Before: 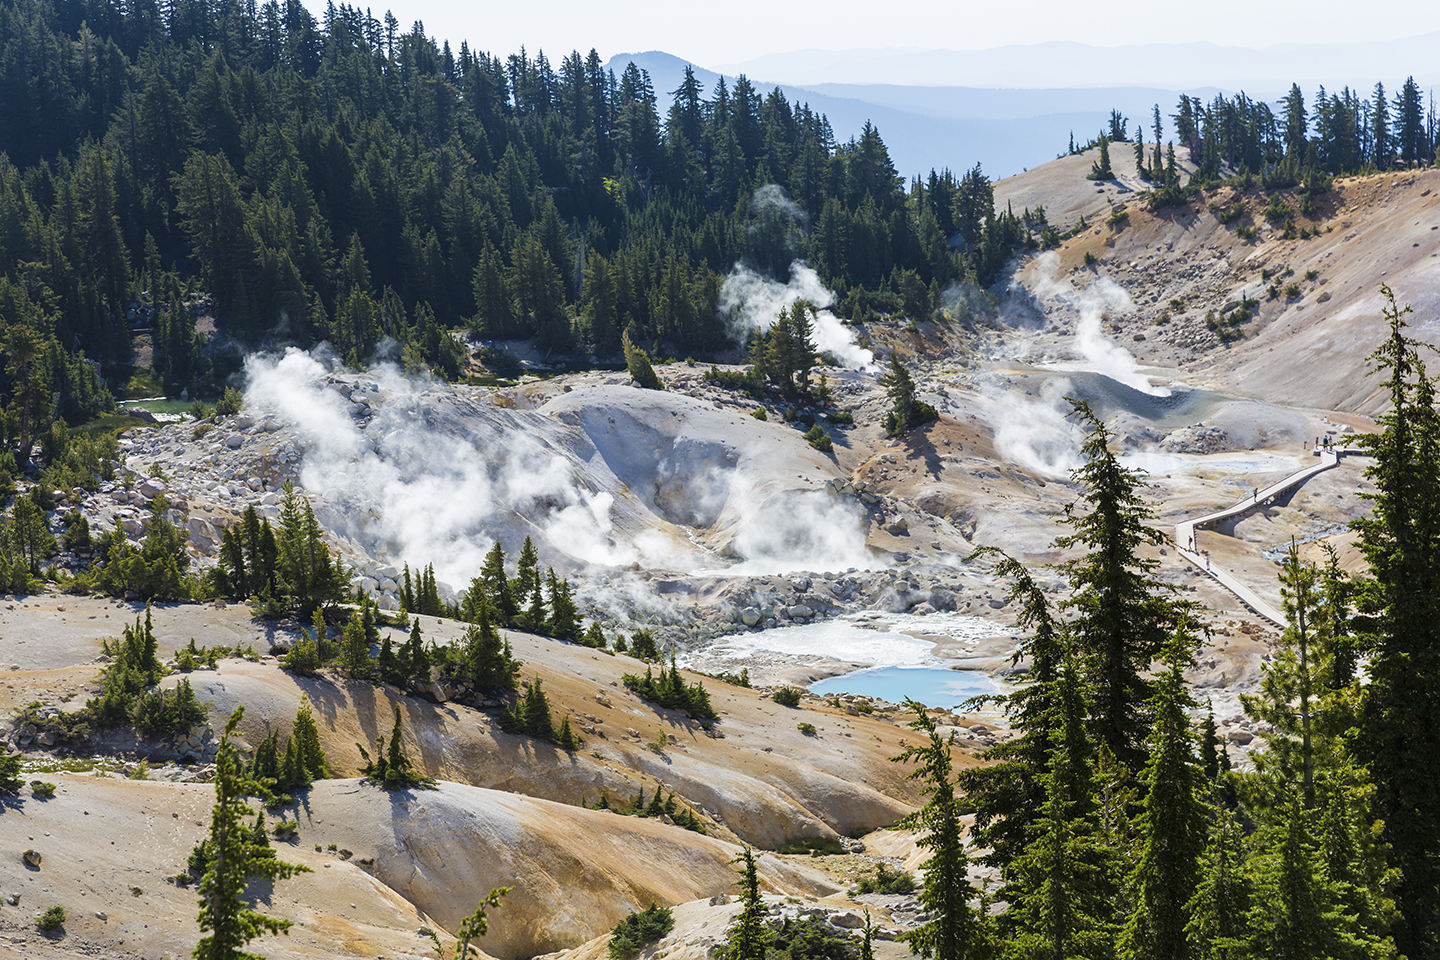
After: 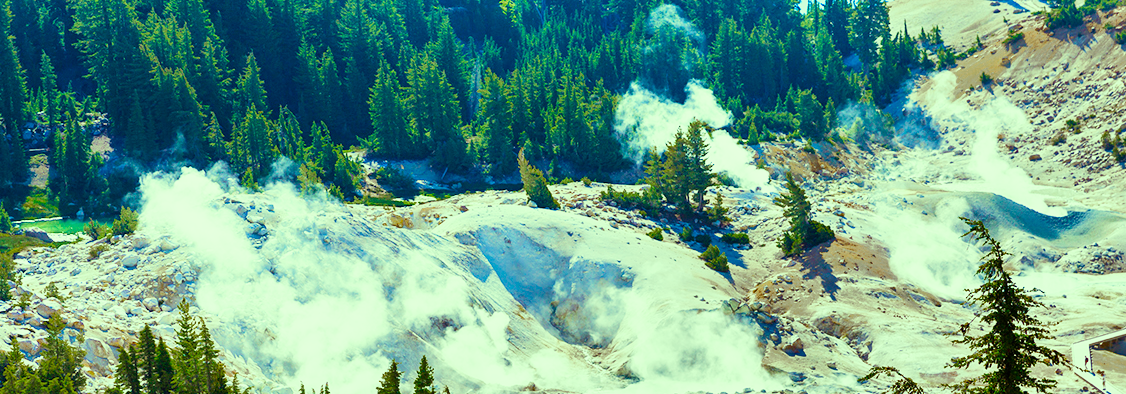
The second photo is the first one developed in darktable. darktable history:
crop: left 7.27%, top 18.764%, right 14.491%, bottom 40.137%
exposure: black level correction 0, exposure 1.373 EV, compensate highlight preservation false
color zones: curves: ch0 [(0.11, 0.396) (0.195, 0.36) (0.25, 0.5) (0.303, 0.412) (0.357, 0.544) (0.75, 0.5) (0.967, 0.328)]; ch1 [(0, 0.468) (0.112, 0.512) (0.202, 0.6) (0.25, 0.5) (0.307, 0.352) (0.357, 0.544) (0.75, 0.5) (0.963, 0.524)]
shadows and highlights: radius 118.13, shadows 41.57, highlights -61.85, soften with gaussian
filmic rgb: black relative exposure -8.41 EV, white relative exposure 4.66 EV, hardness 3.8, preserve chrominance no, color science v5 (2021)
velvia: on, module defaults
color correction: highlights a* -10.76, highlights b* 9.88, saturation 1.72
